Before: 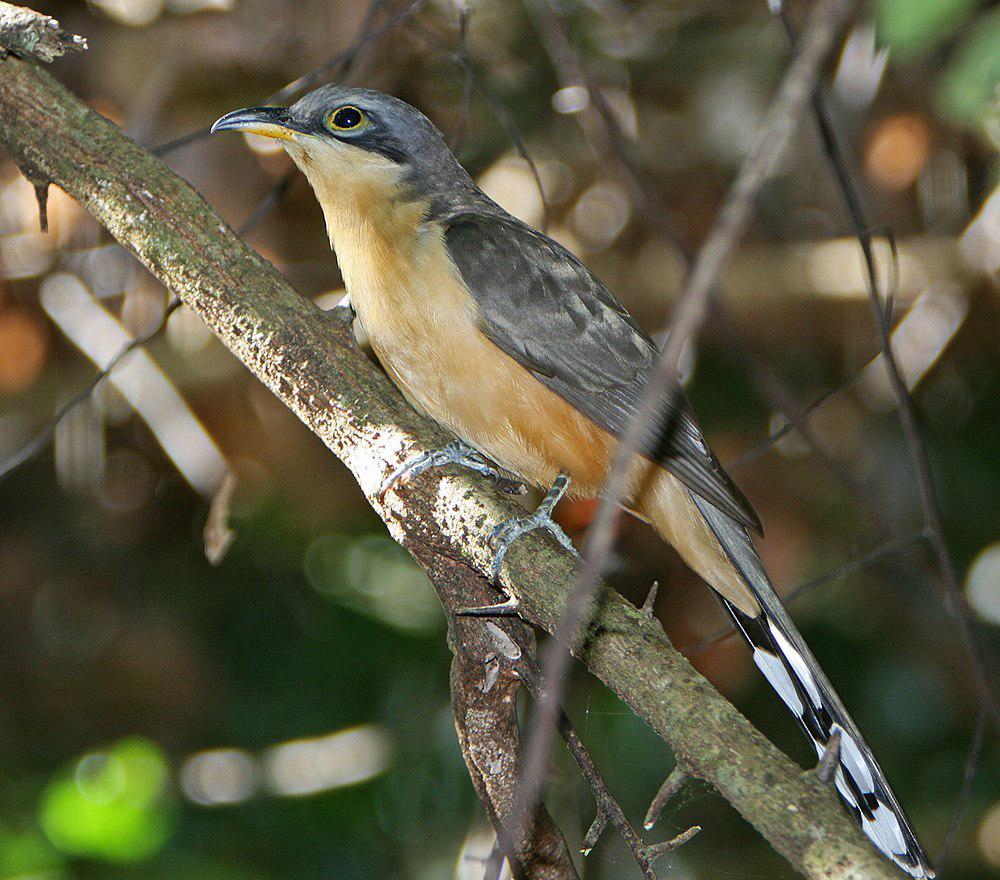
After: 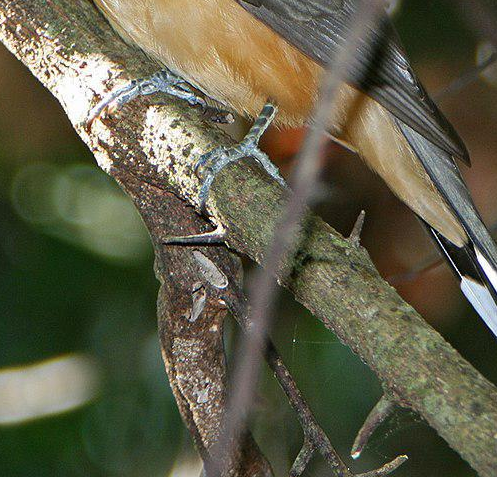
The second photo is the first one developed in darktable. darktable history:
crop: left 29.355%, top 42.249%, right 20.933%, bottom 3.496%
